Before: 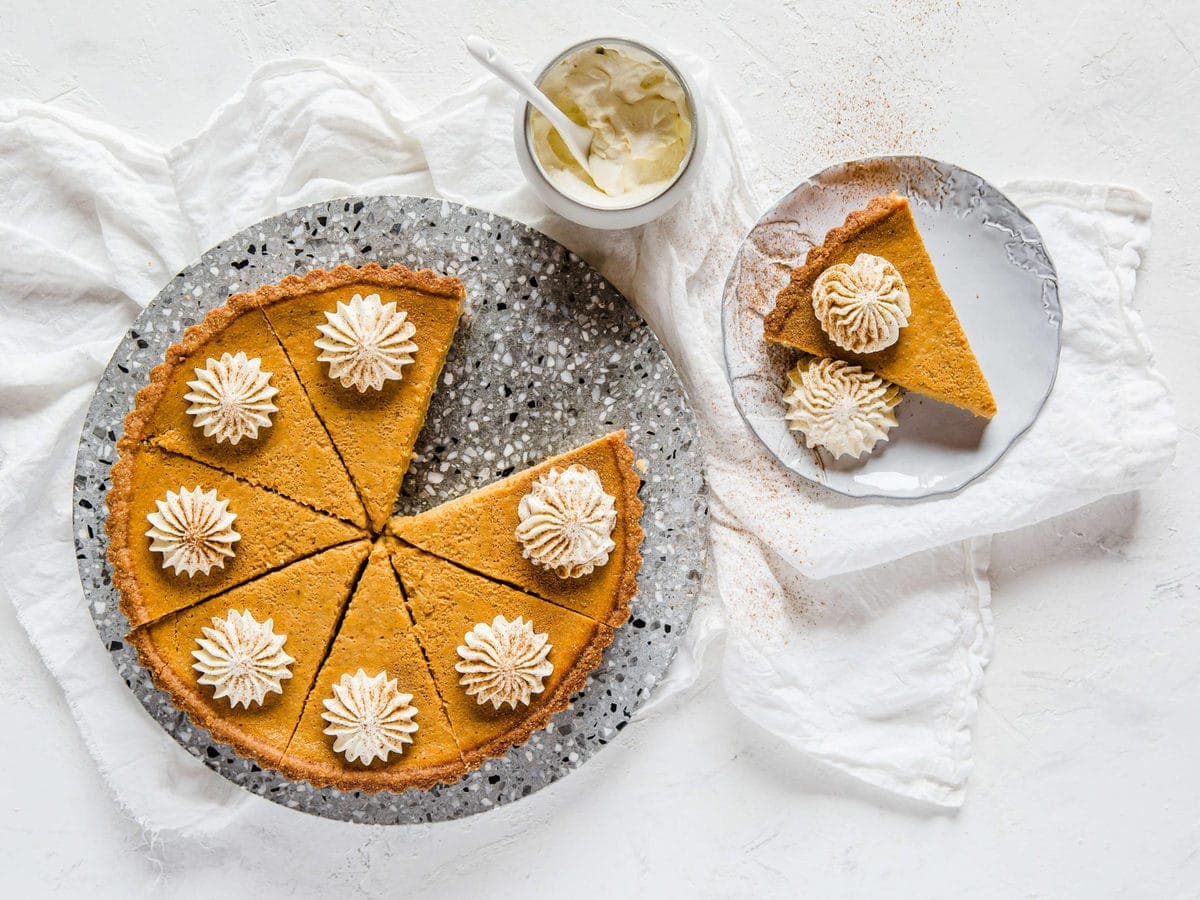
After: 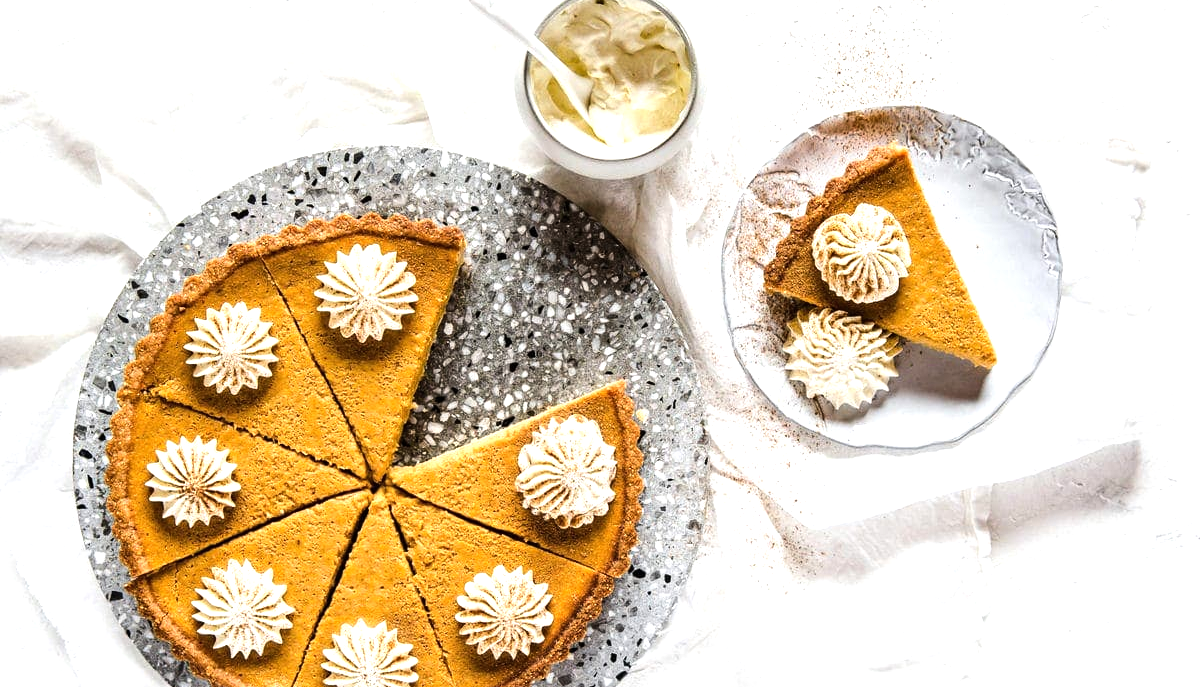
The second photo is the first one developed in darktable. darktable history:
crop: top 5.631%, bottom 18.021%
tone equalizer: -8 EV -0.785 EV, -7 EV -0.676 EV, -6 EV -0.577 EV, -5 EV -0.361 EV, -3 EV 0.366 EV, -2 EV 0.6 EV, -1 EV 0.697 EV, +0 EV 0.765 EV, edges refinement/feathering 500, mask exposure compensation -1.57 EV, preserve details no
